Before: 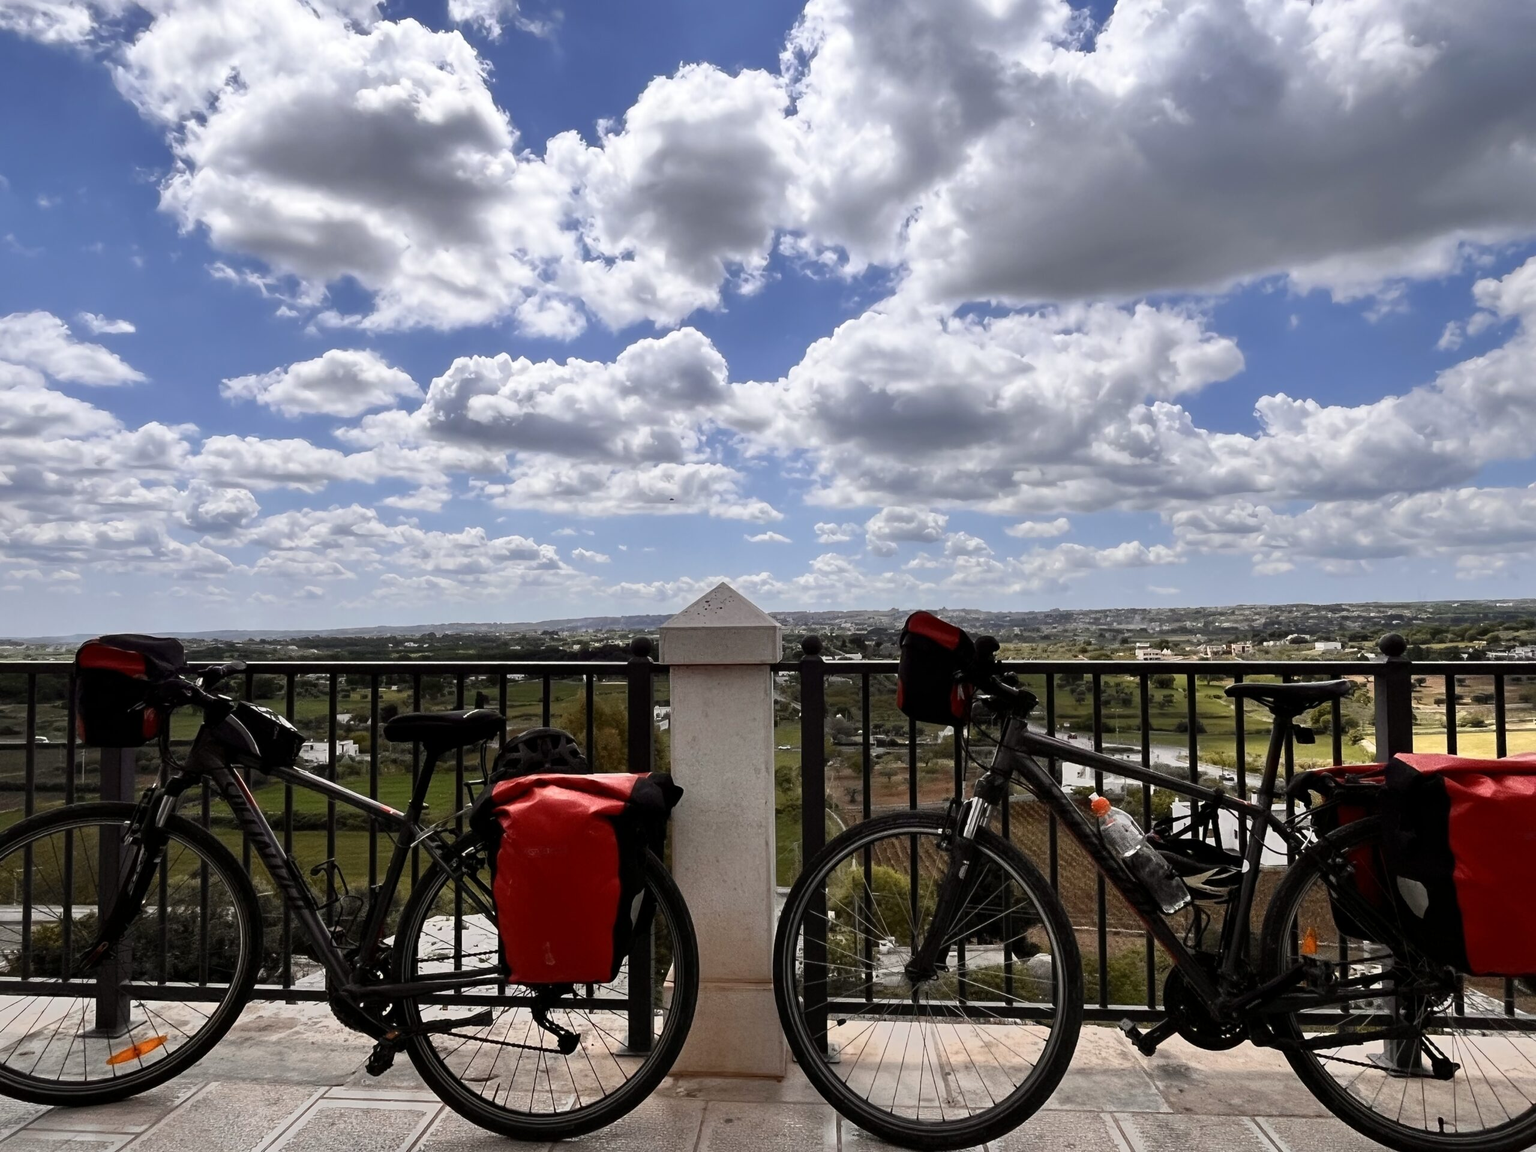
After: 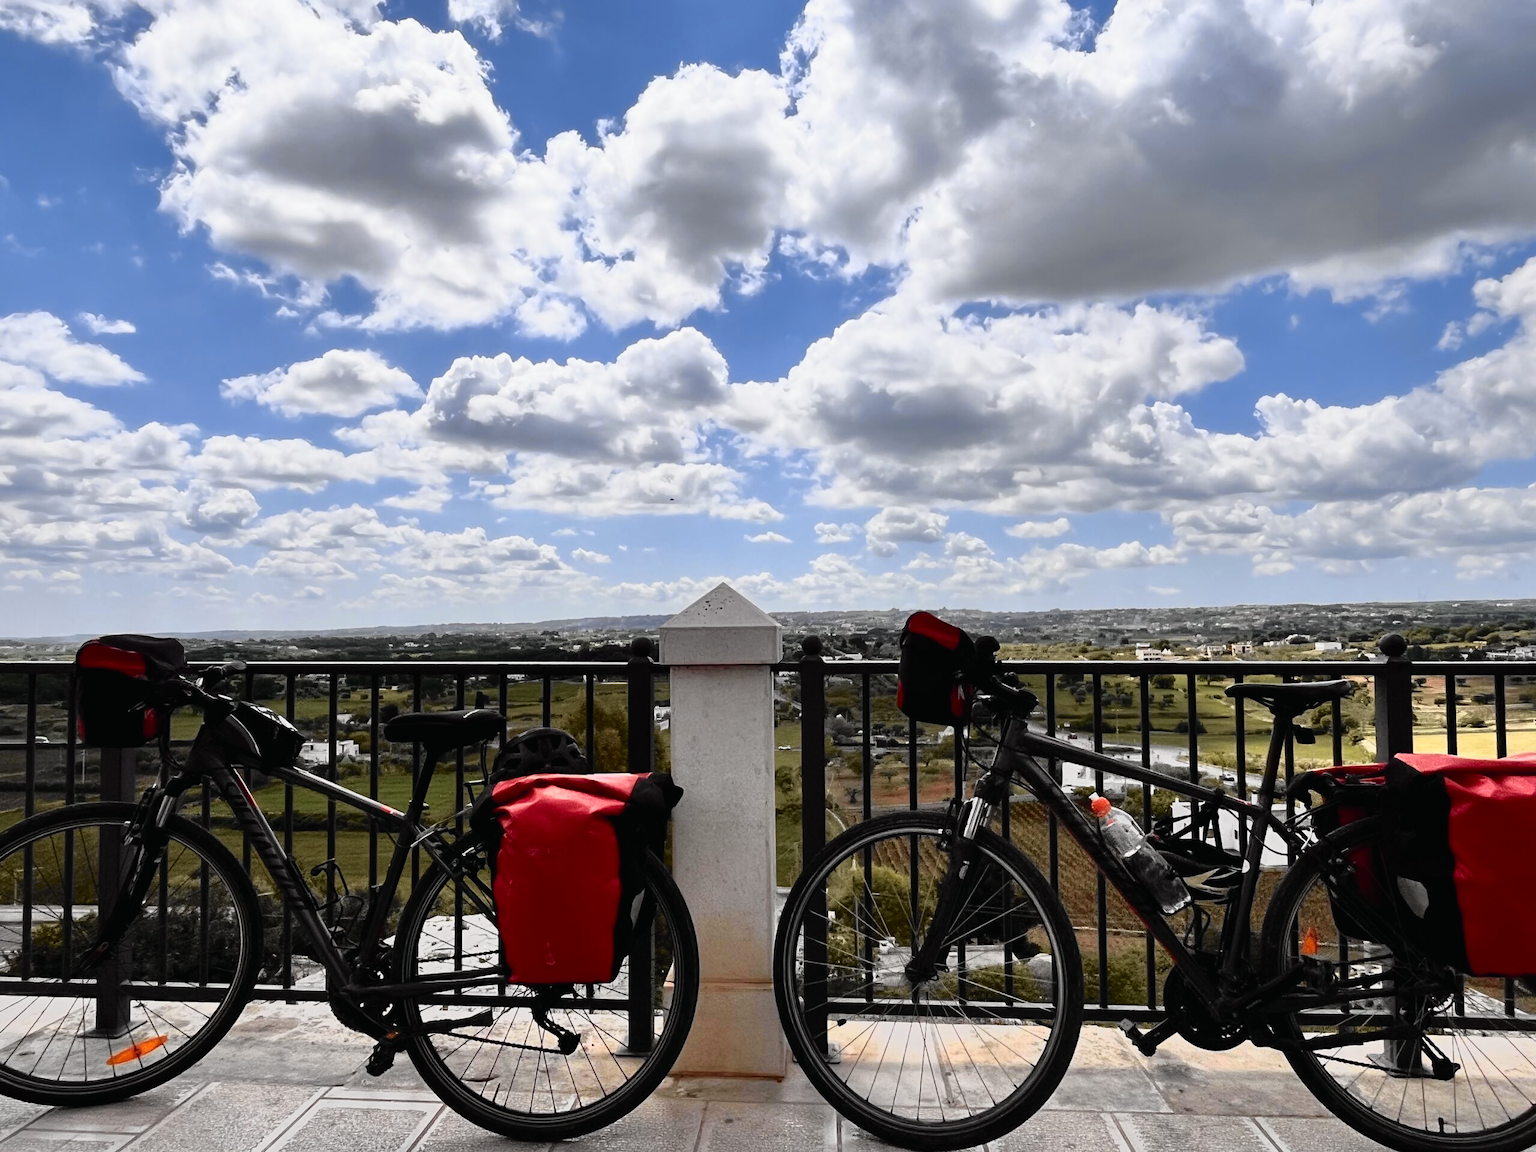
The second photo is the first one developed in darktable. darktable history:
tone curve: curves: ch0 [(0, 0.009) (0.105, 0.08) (0.195, 0.18) (0.283, 0.316) (0.384, 0.434) (0.485, 0.531) (0.638, 0.69) (0.81, 0.872) (1, 0.977)]; ch1 [(0, 0) (0.161, 0.092) (0.35, 0.33) (0.379, 0.401) (0.456, 0.469) (0.502, 0.5) (0.525, 0.514) (0.586, 0.617) (0.635, 0.655) (1, 1)]; ch2 [(0, 0) (0.371, 0.362) (0.437, 0.437) (0.48, 0.49) (0.53, 0.515) (0.56, 0.571) (0.622, 0.606) (1, 1)], color space Lab, independent channels, preserve colors none
